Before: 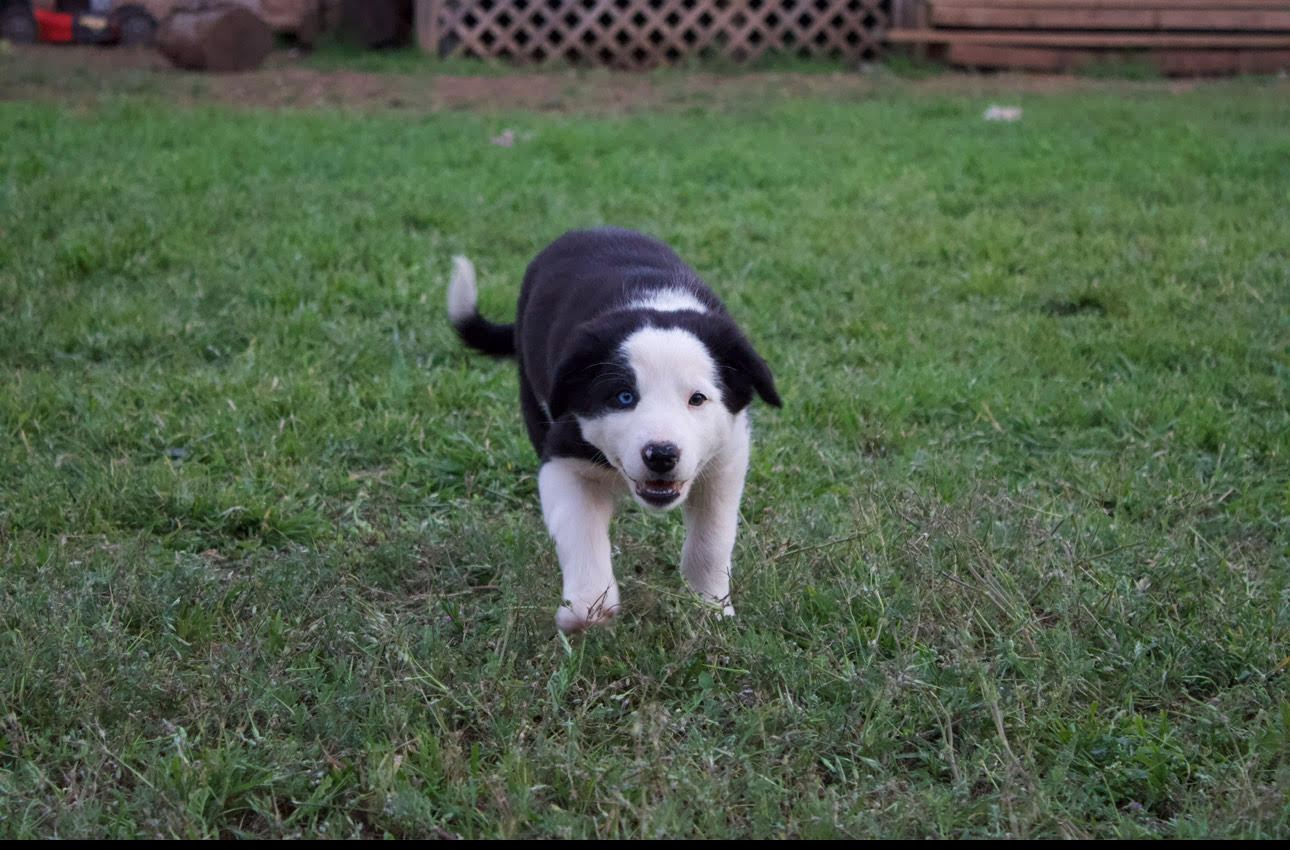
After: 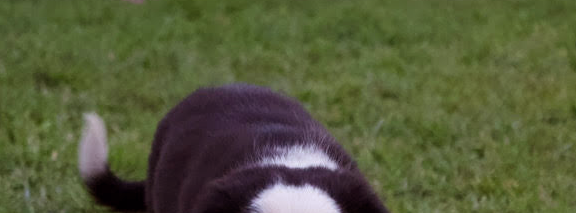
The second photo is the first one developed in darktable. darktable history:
tone equalizer: on, module defaults
crop: left 28.64%, top 16.832%, right 26.637%, bottom 58.055%
graduated density: on, module defaults
rgb levels: mode RGB, independent channels, levels [[0, 0.5, 1], [0, 0.521, 1], [0, 0.536, 1]]
